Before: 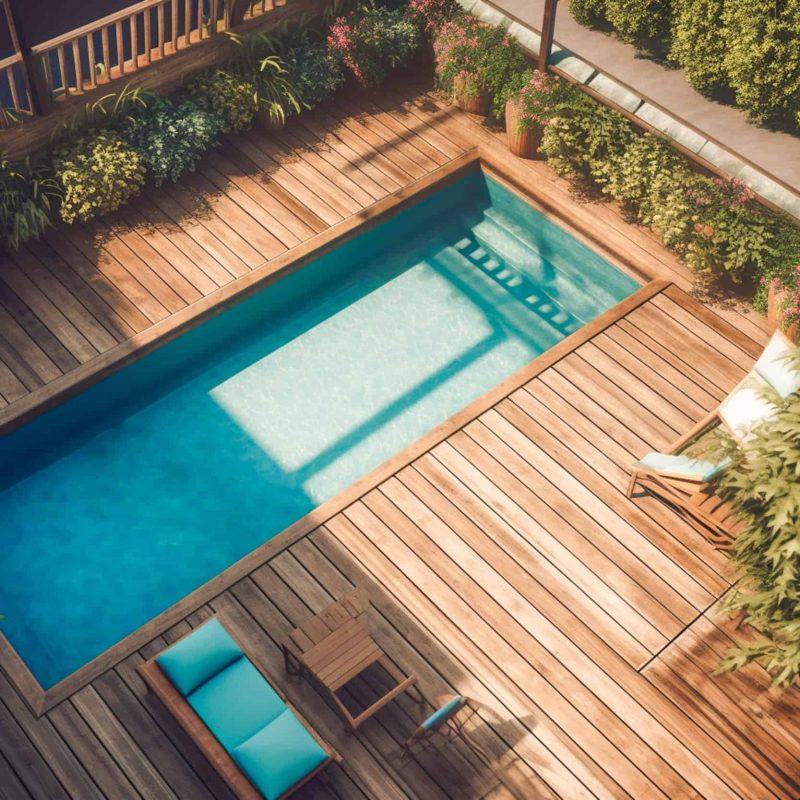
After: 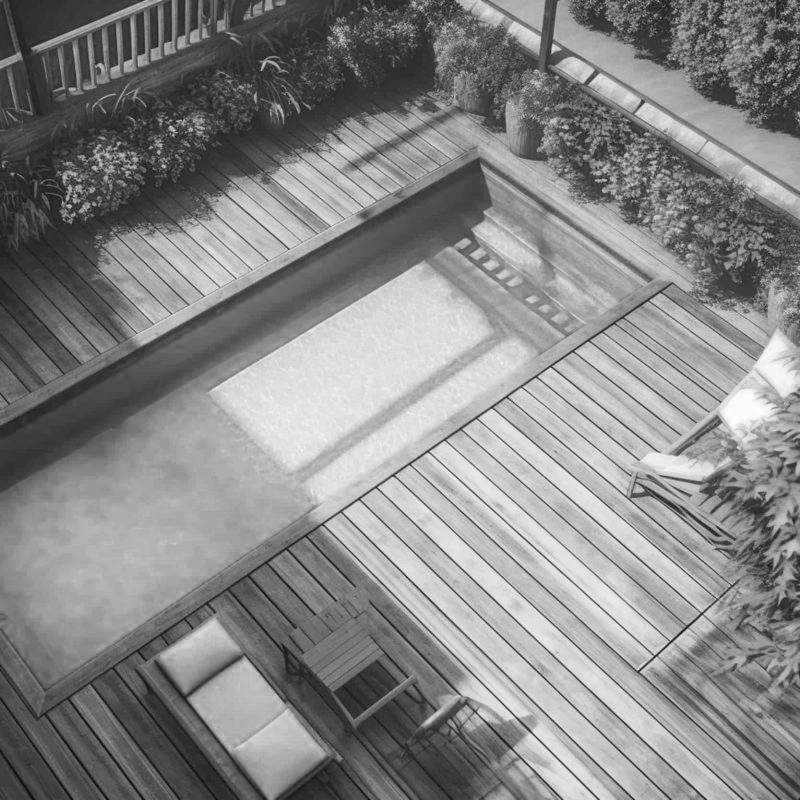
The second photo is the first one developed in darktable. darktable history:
color zones: curves: ch0 [(0, 0.613) (0.01, 0.613) (0.245, 0.448) (0.498, 0.529) (0.642, 0.665) (0.879, 0.777) (0.99, 0.613)]; ch1 [(0, 0) (0.143, 0) (0.286, 0) (0.429, 0) (0.571, 0) (0.714, 0) (0.857, 0)], mix 41.9%
